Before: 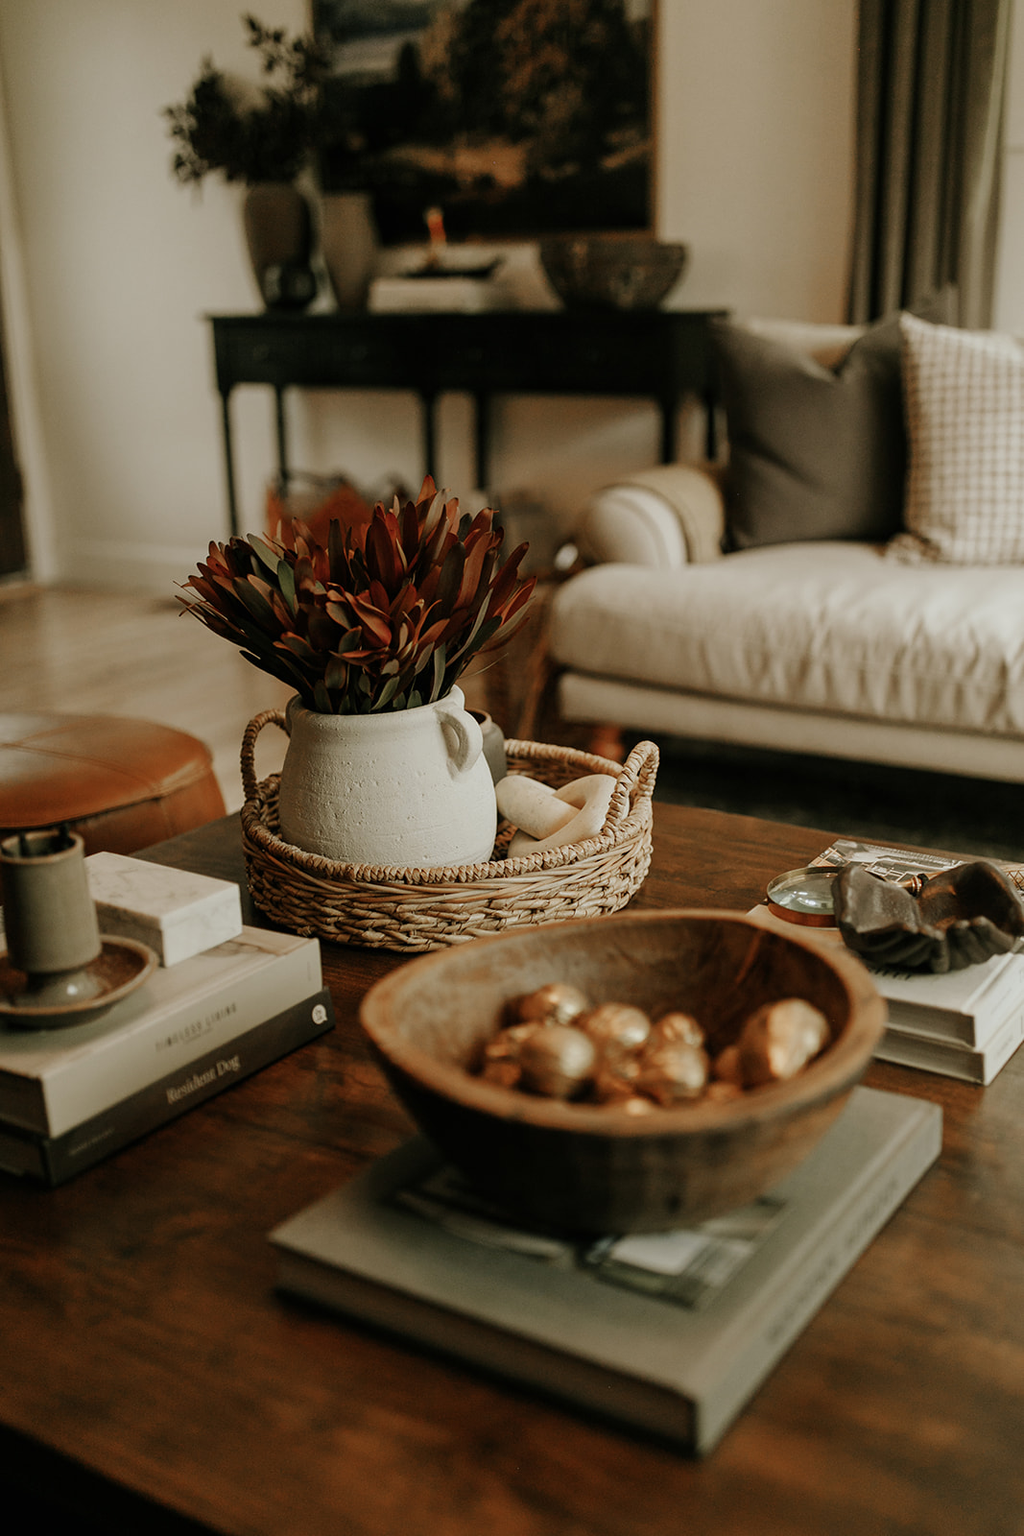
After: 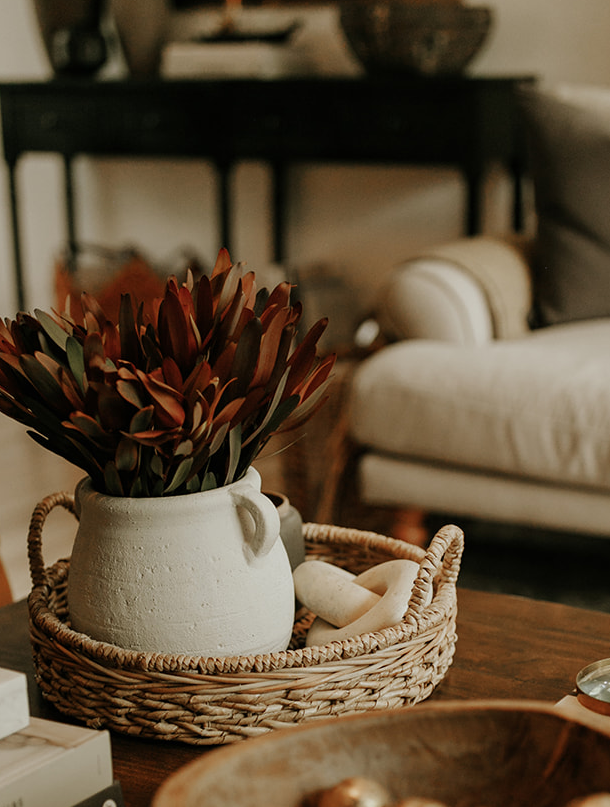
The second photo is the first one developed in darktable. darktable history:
crop: left 20.932%, top 15.471%, right 21.848%, bottom 34.081%
